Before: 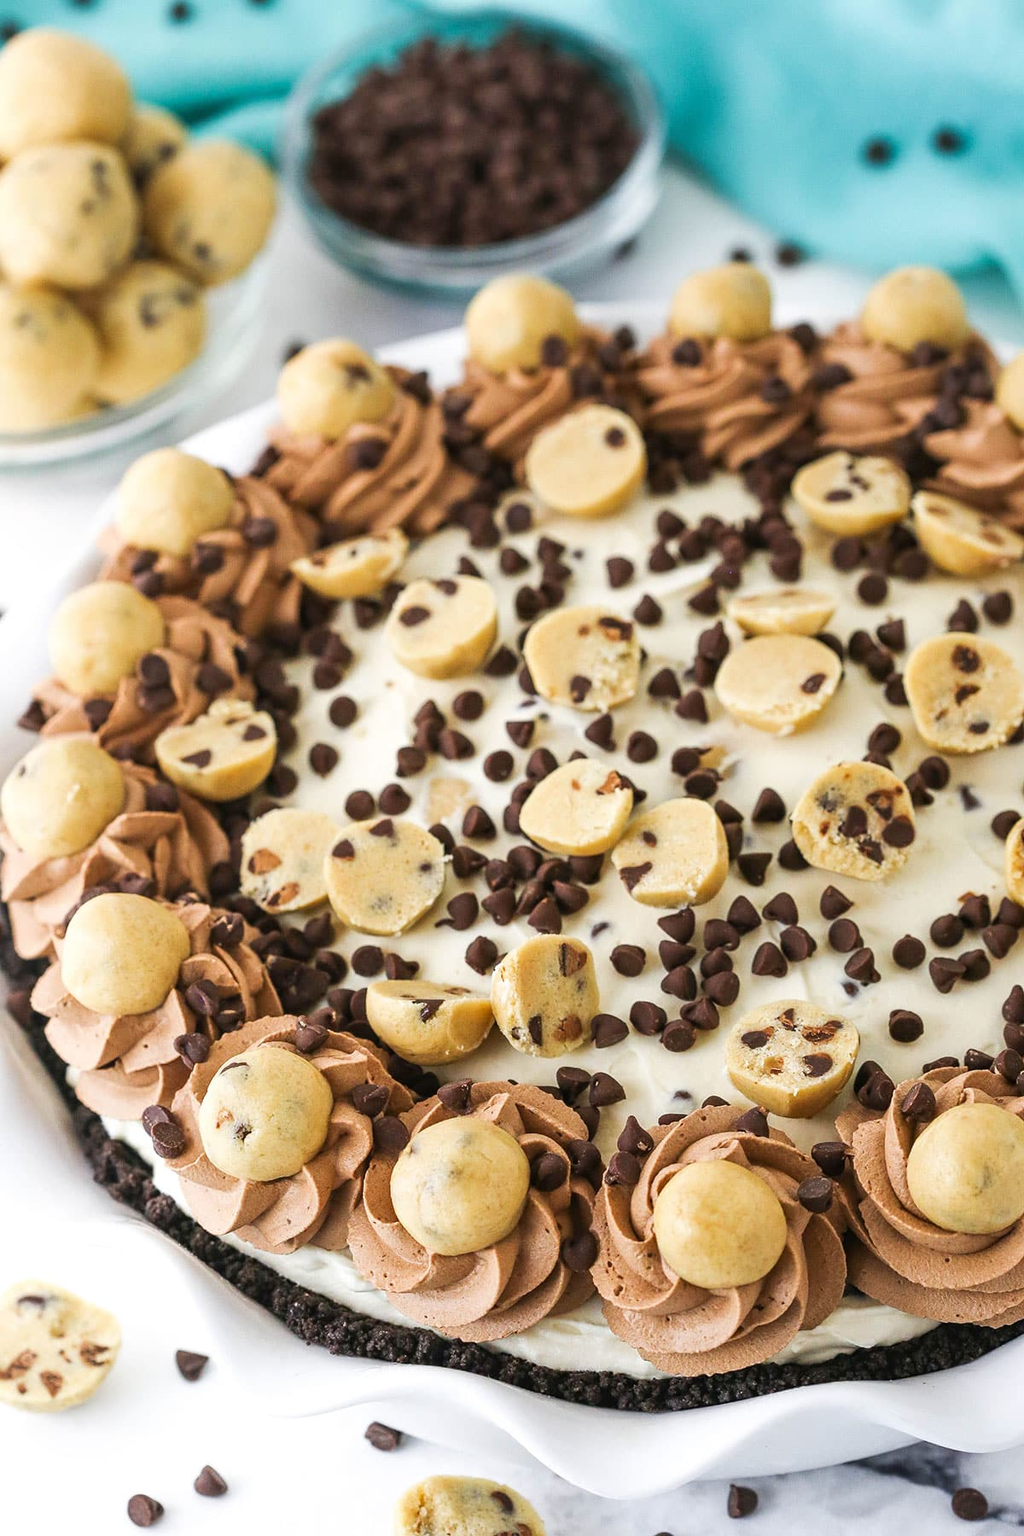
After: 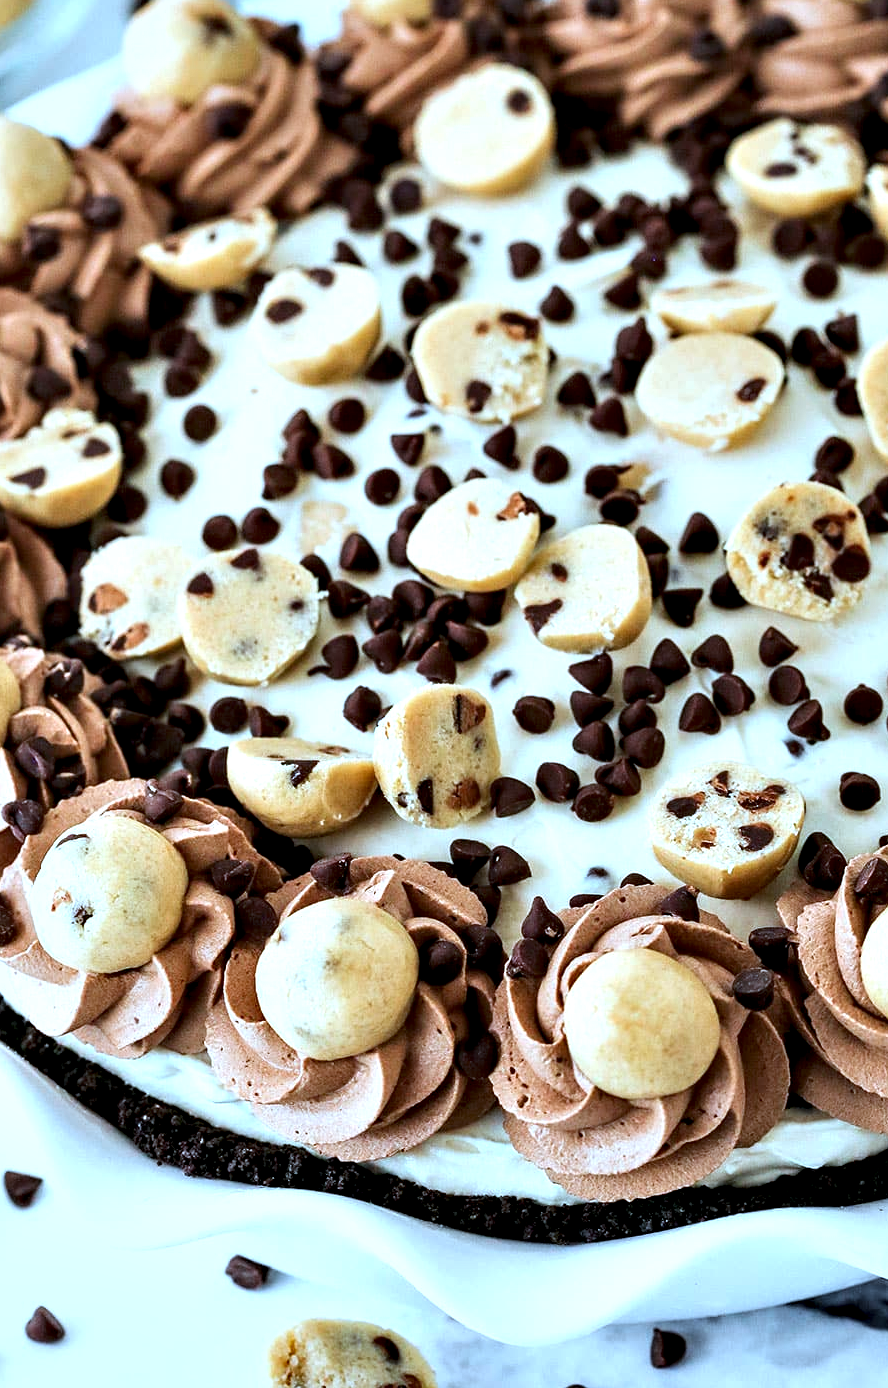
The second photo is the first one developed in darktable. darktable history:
contrast equalizer: octaves 7, y [[0.6 ×6], [0.55 ×6], [0 ×6], [0 ×6], [0 ×6]]
crop: left 16.871%, top 22.857%, right 9.116%
color correction: highlights a* -9.35, highlights b* -23.15
